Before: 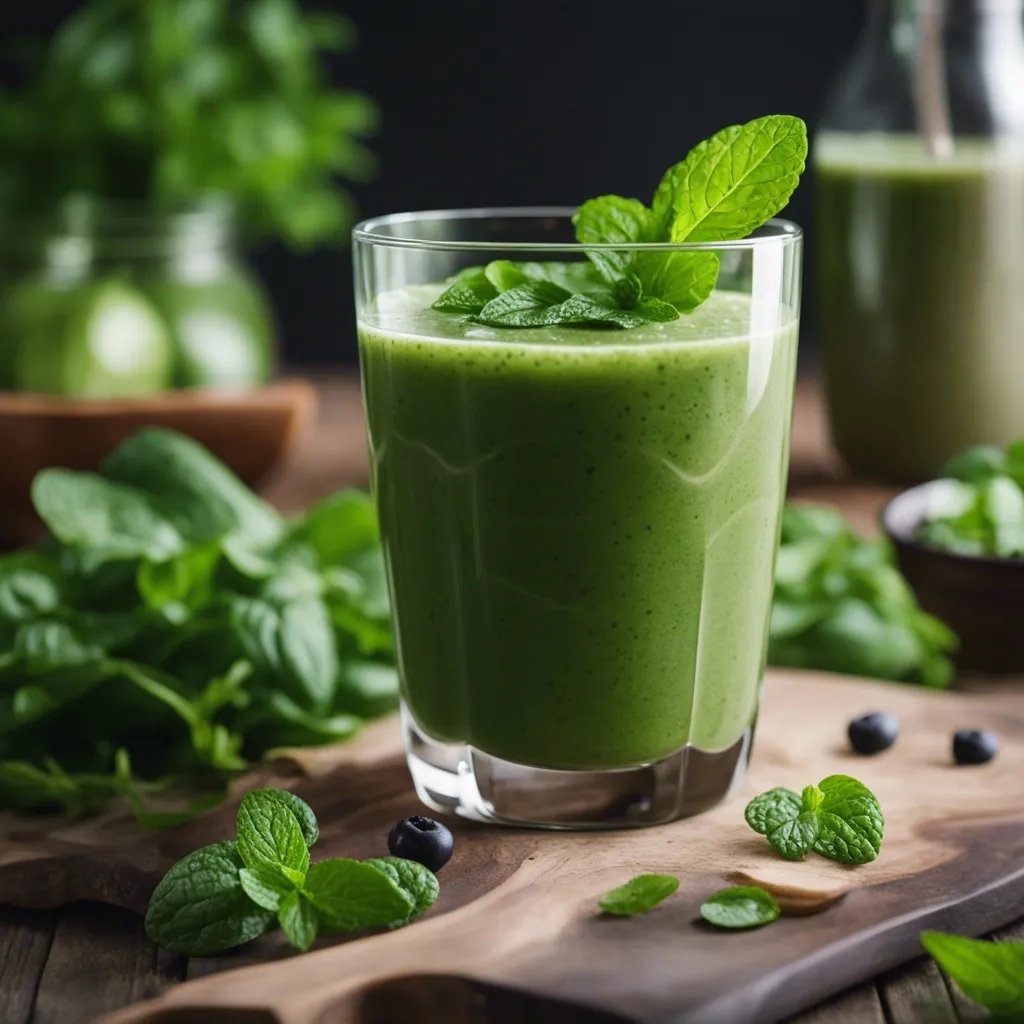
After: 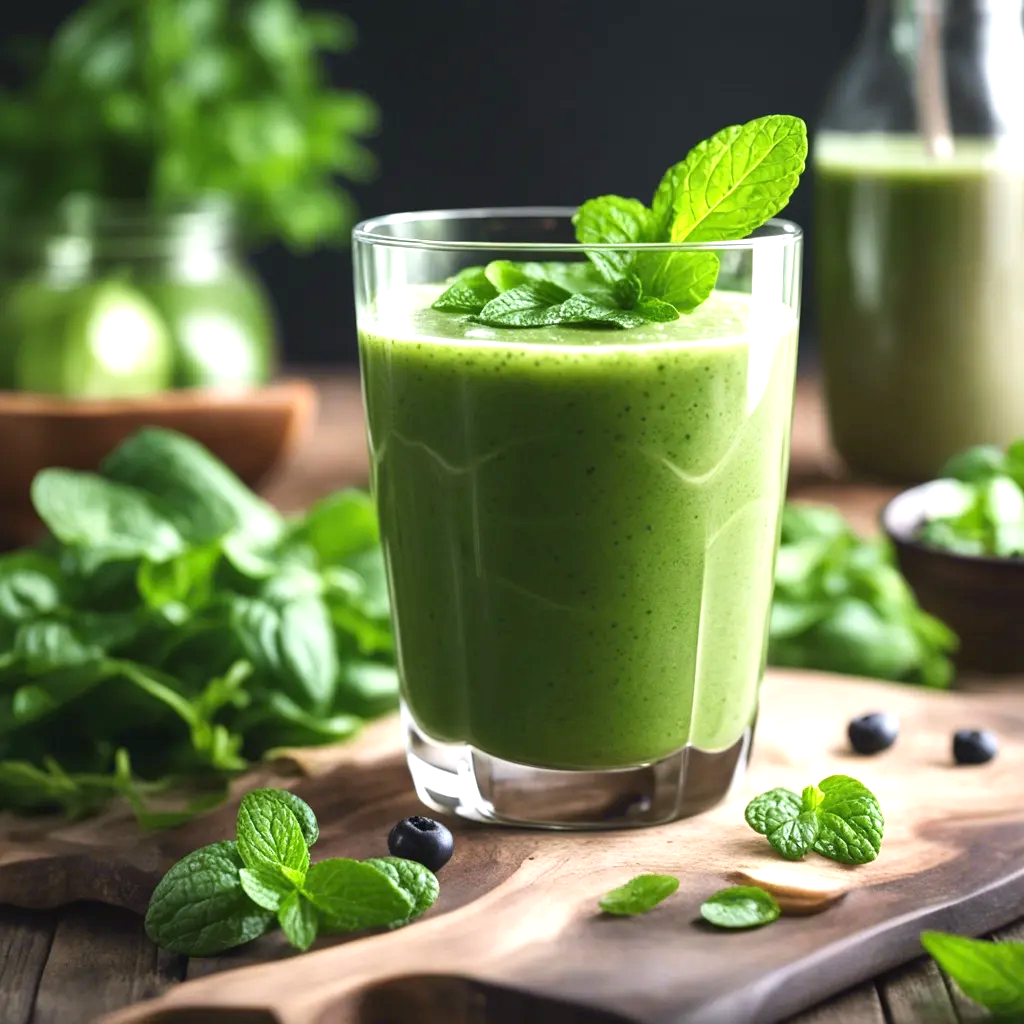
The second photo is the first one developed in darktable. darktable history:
exposure: exposure 0.921 EV, compensate highlight preservation false
tone equalizer: on, module defaults
